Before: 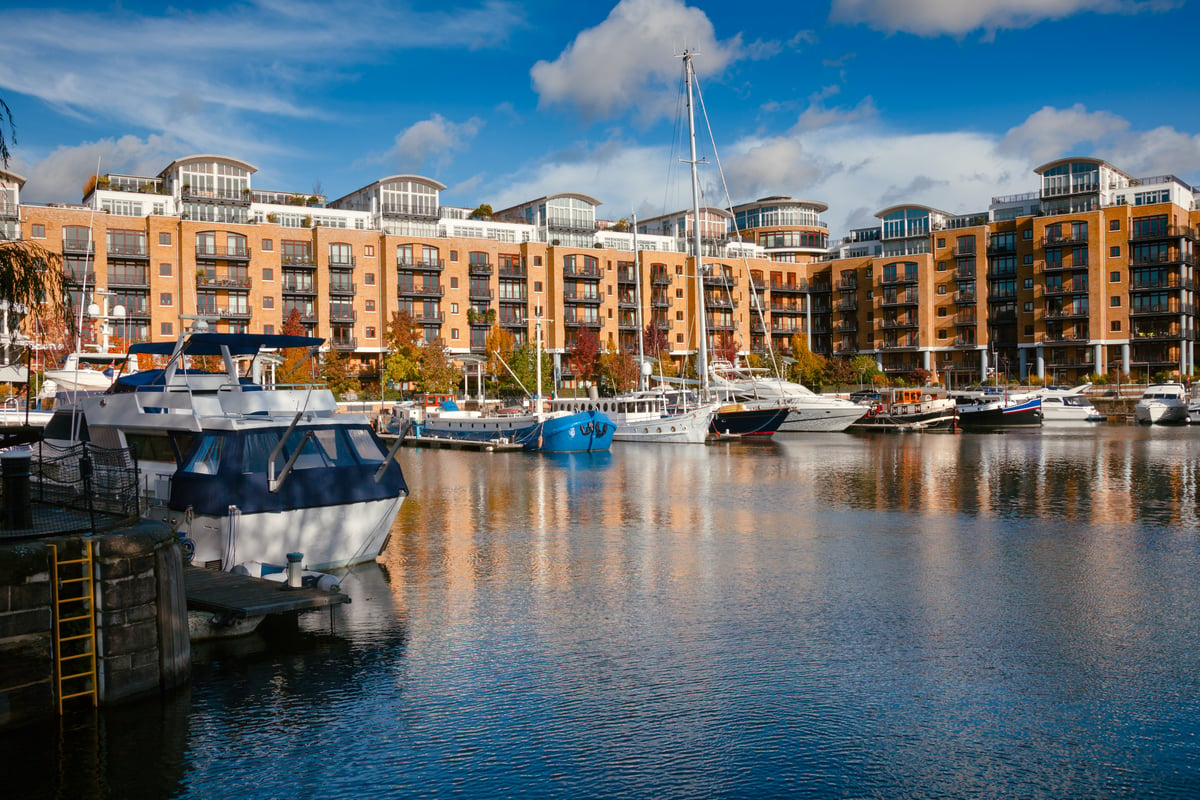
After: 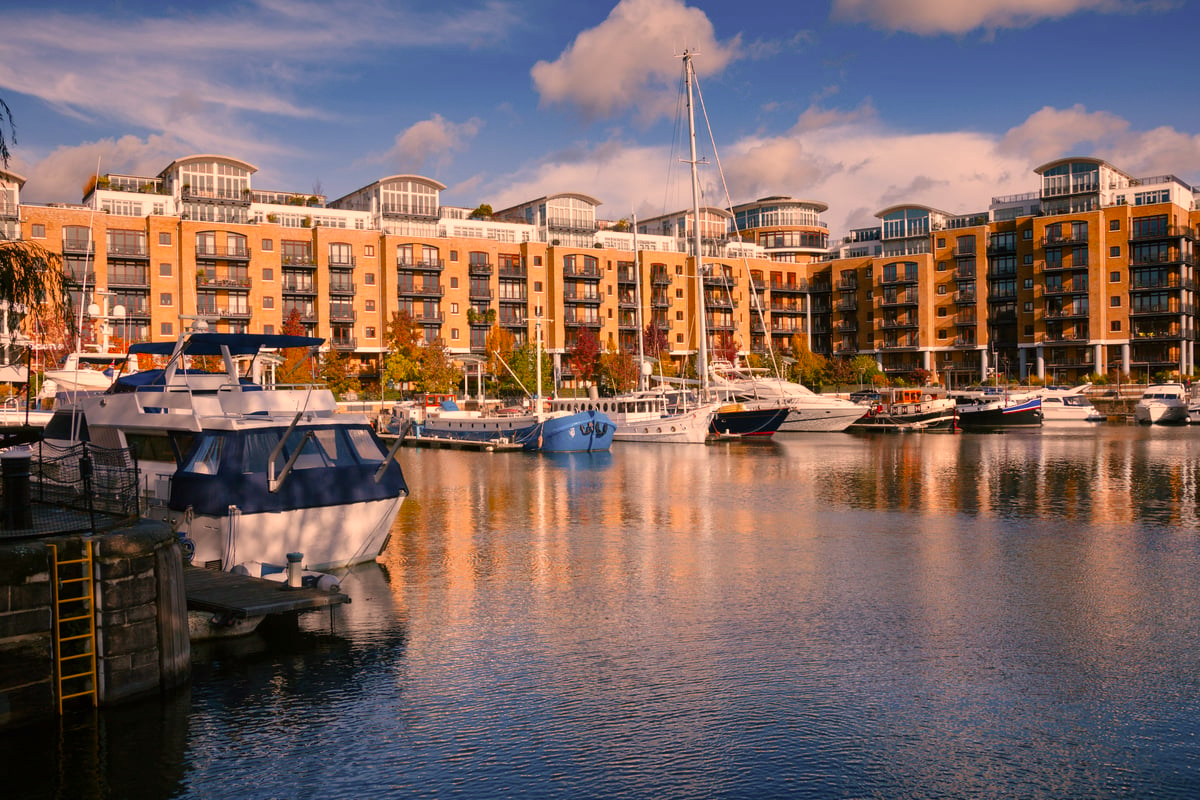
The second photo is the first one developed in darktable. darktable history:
color correction: highlights a* 22.52, highlights b* 22.21
